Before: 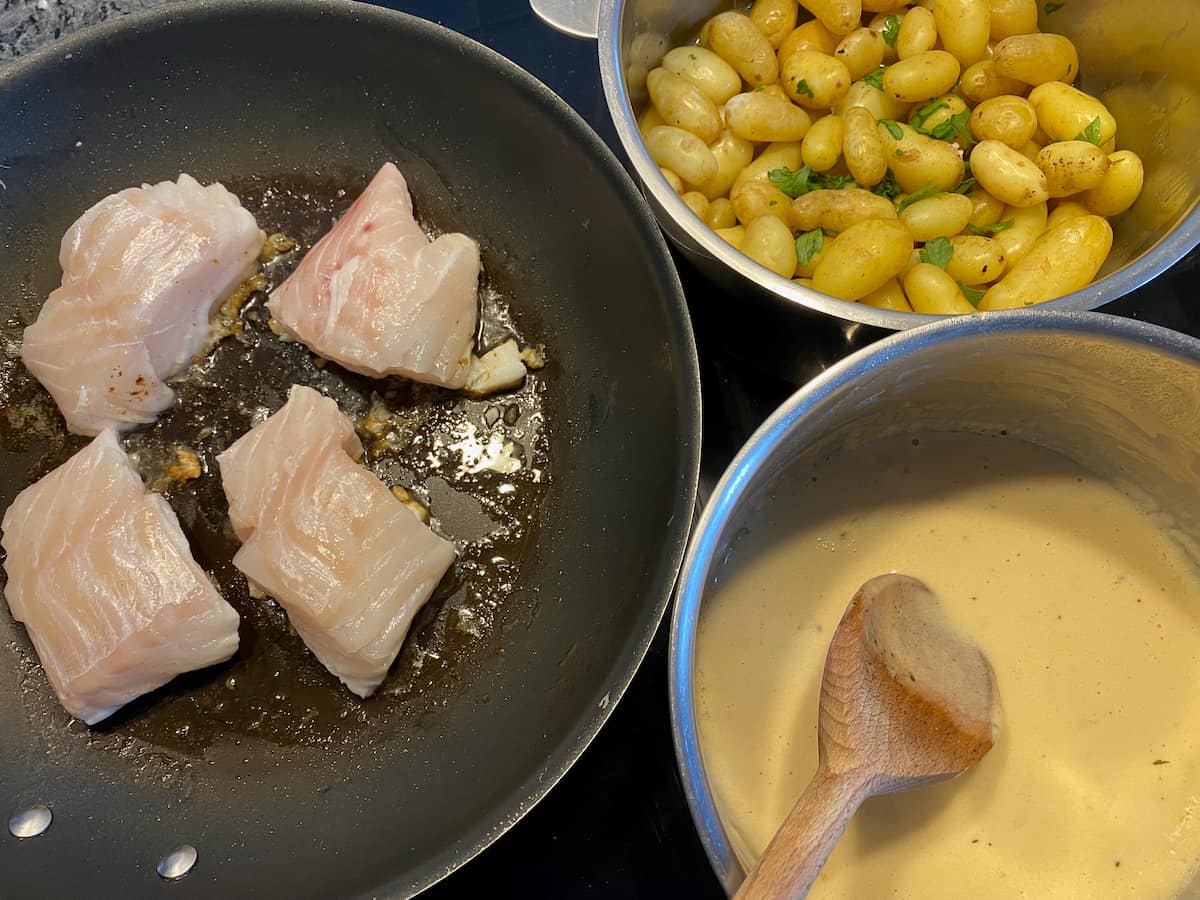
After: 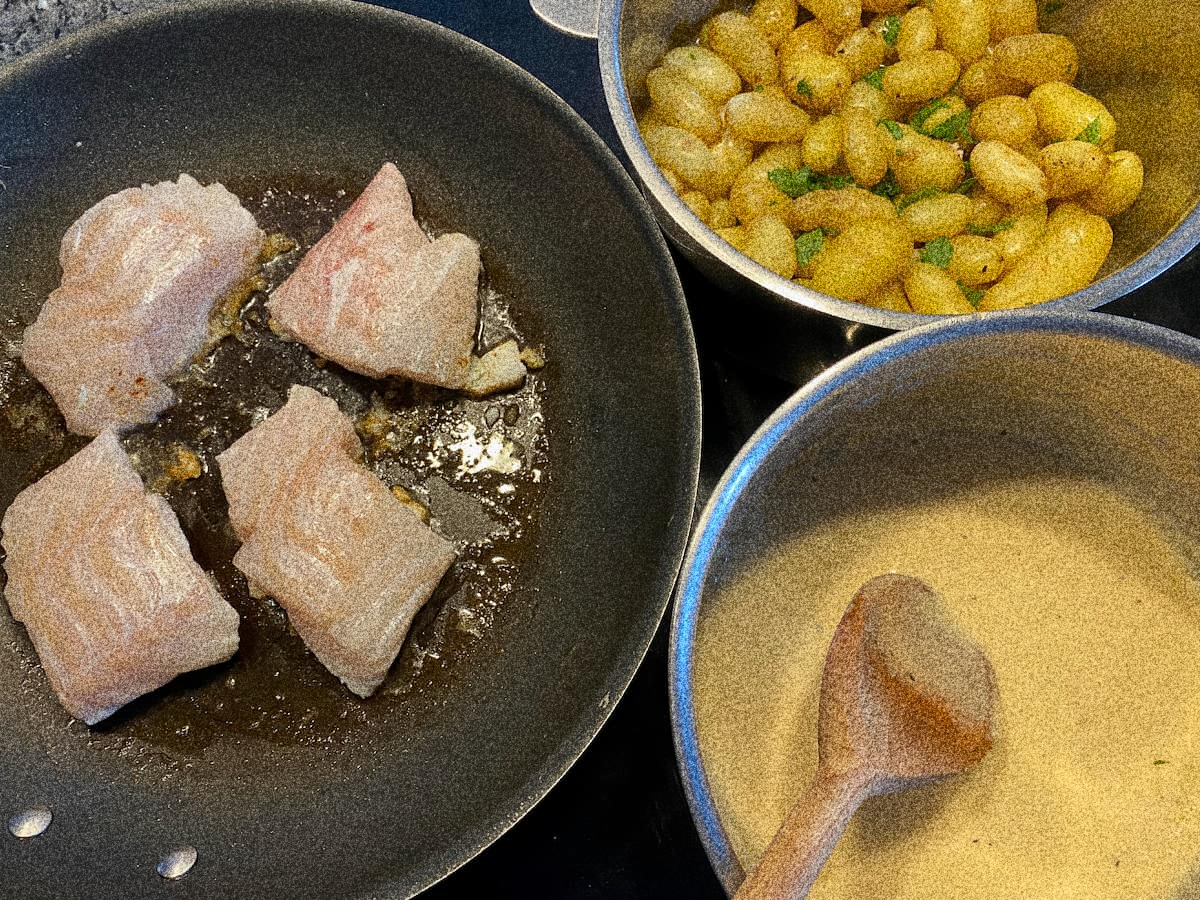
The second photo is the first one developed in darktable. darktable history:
grain: coarseness 30.02 ISO, strength 100%
tone curve: curves: ch0 [(0, 0) (0.003, 0.003) (0.011, 0.011) (0.025, 0.025) (0.044, 0.044) (0.069, 0.068) (0.1, 0.098) (0.136, 0.134) (0.177, 0.175) (0.224, 0.221) (0.277, 0.273) (0.335, 0.331) (0.399, 0.394) (0.468, 0.462) (0.543, 0.543) (0.623, 0.623) (0.709, 0.709) (0.801, 0.801) (0.898, 0.898) (1, 1)], preserve colors none
